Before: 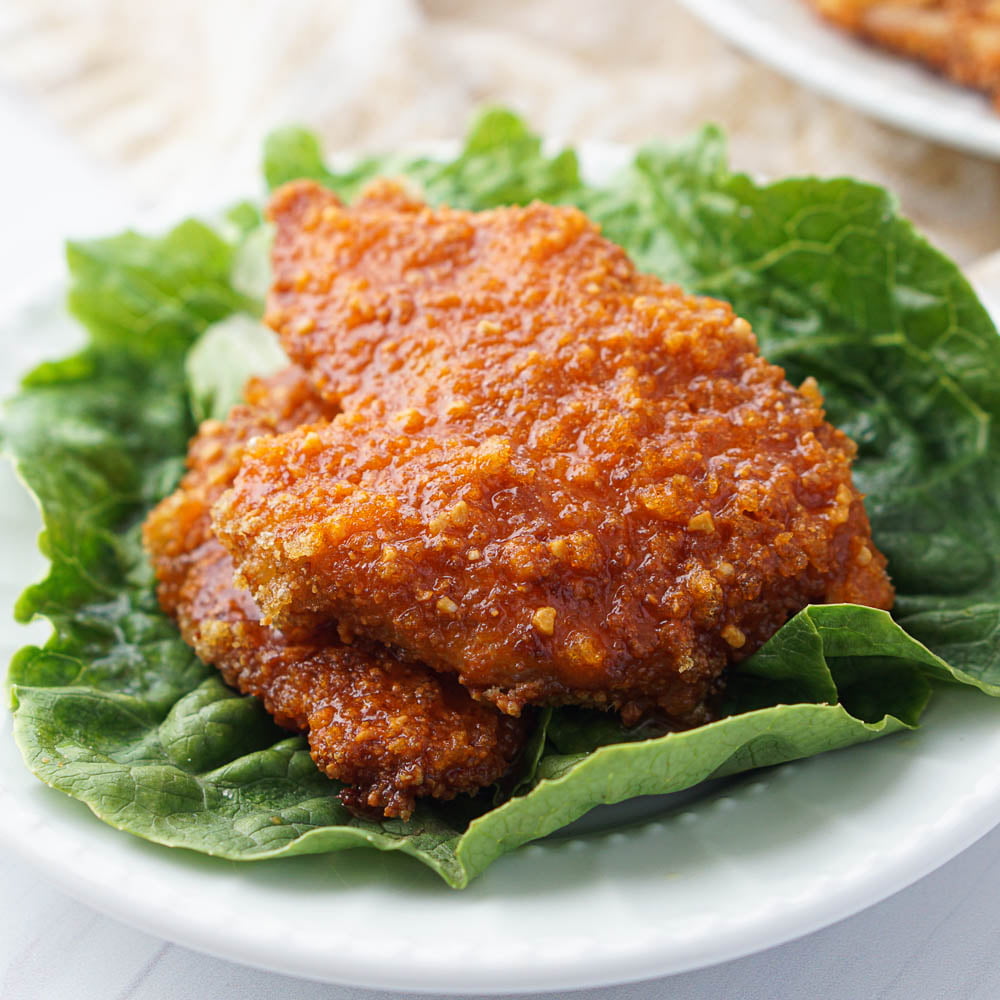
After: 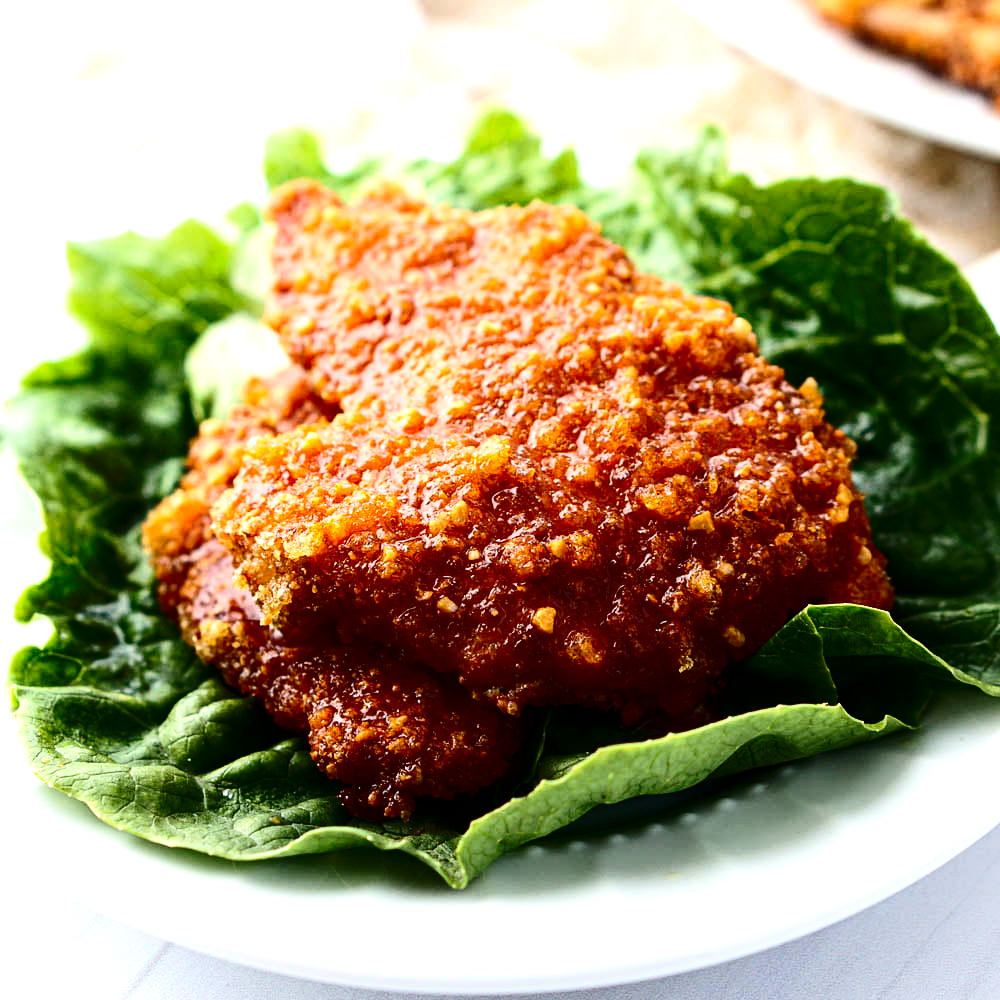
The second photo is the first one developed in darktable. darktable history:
tone equalizer: -8 EV -0.711 EV, -7 EV -0.733 EV, -6 EV -0.56 EV, -5 EV -0.425 EV, -3 EV 0.381 EV, -2 EV 0.6 EV, -1 EV 0.695 EV, +0 EV 0.754 EV, edges refinement/feathering 500, mask exposure compensation -1.57 EV, preserve details no
contrast brightness saturation: contrast 0.242, brightness -0.244, saturation 0.136
